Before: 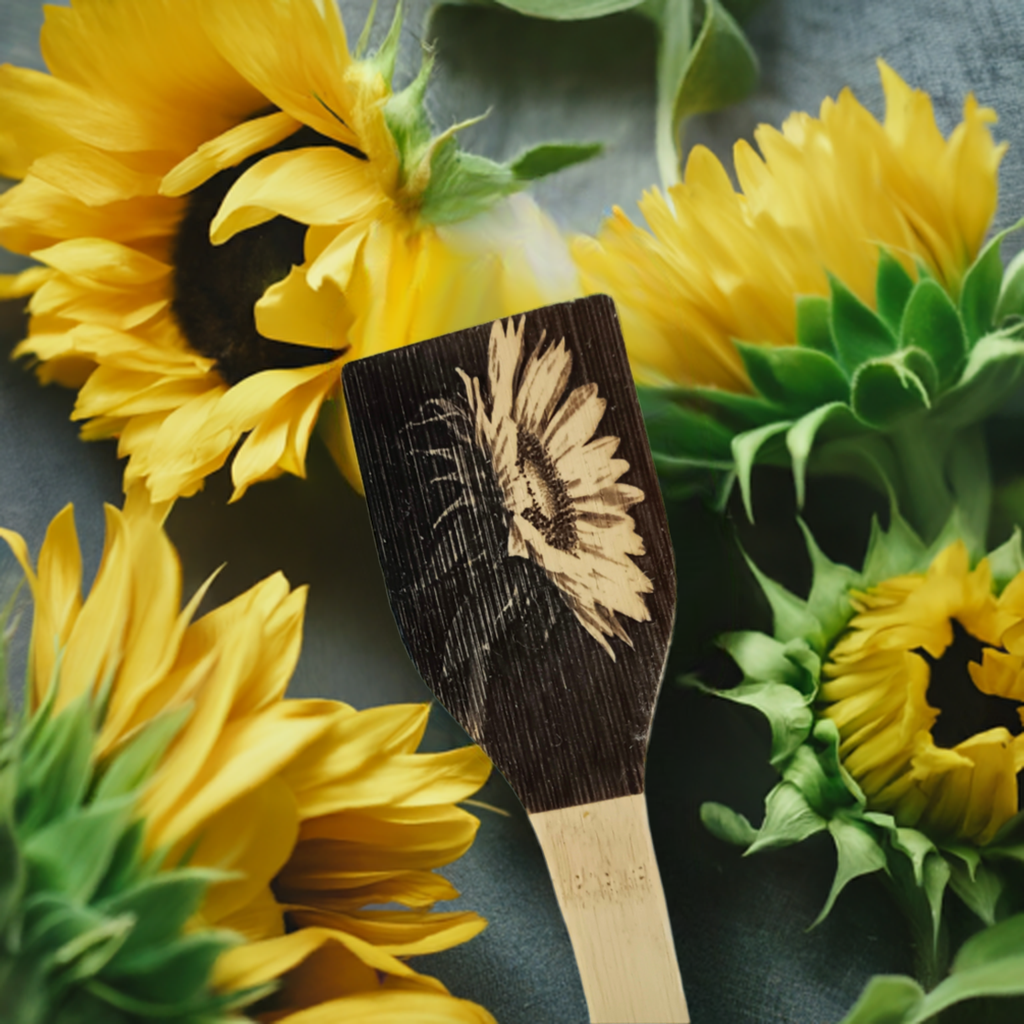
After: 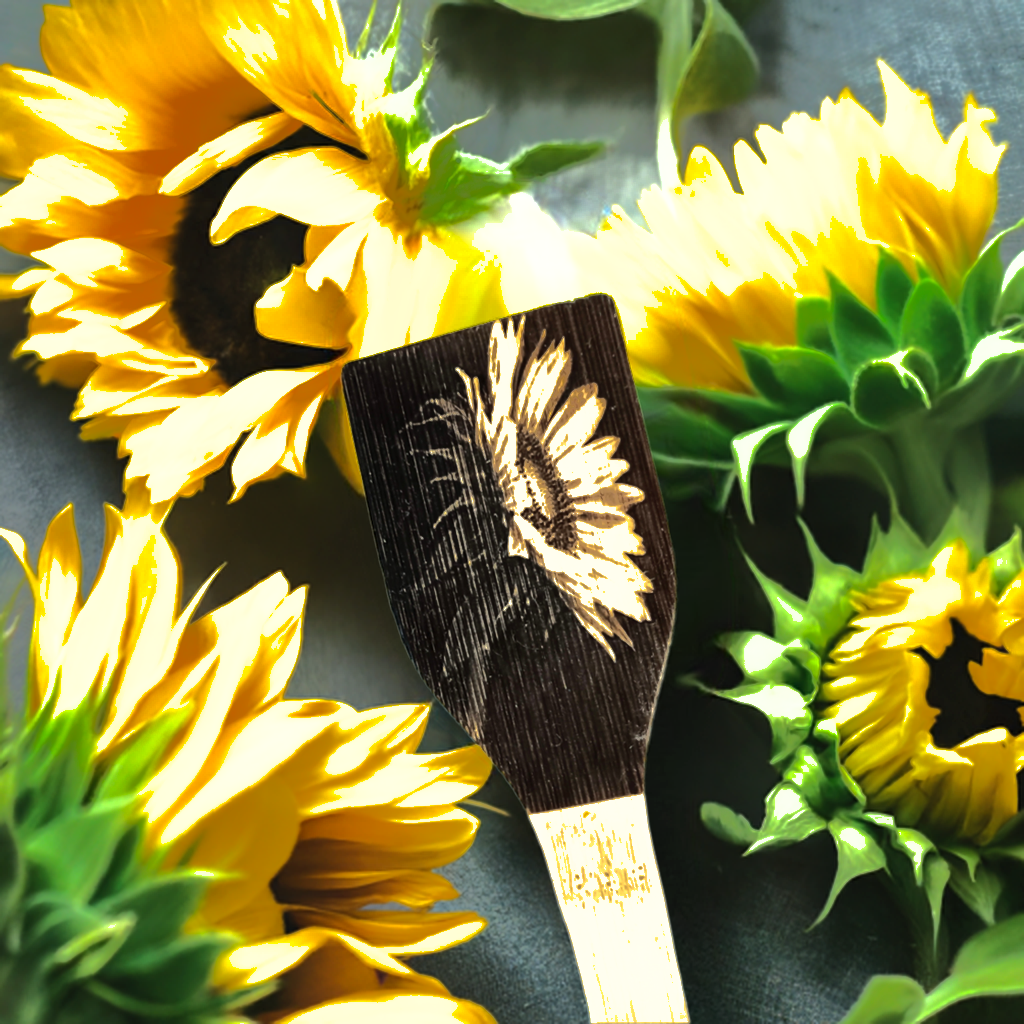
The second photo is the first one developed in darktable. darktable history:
tone equalizer: -8 EV -0.75 EV, -7 EV -0.7 EV, -6 EV -0.6 EV, -5 EV -0.4 EV, -3 EV 0.4 EV, -2 EV 0.6 EV, -1 EV 0.7 EV, +0 EV 0.75 EV, edges refinement/feathering 500, mask exposure compensation -1.57 EV, preserve details no
exposure: black level correction 0.001, exposure 0.5 EV, compensate exposure bias true, compensate highlight preservation false
shadows and highlights: shadows 25, highlights -70
